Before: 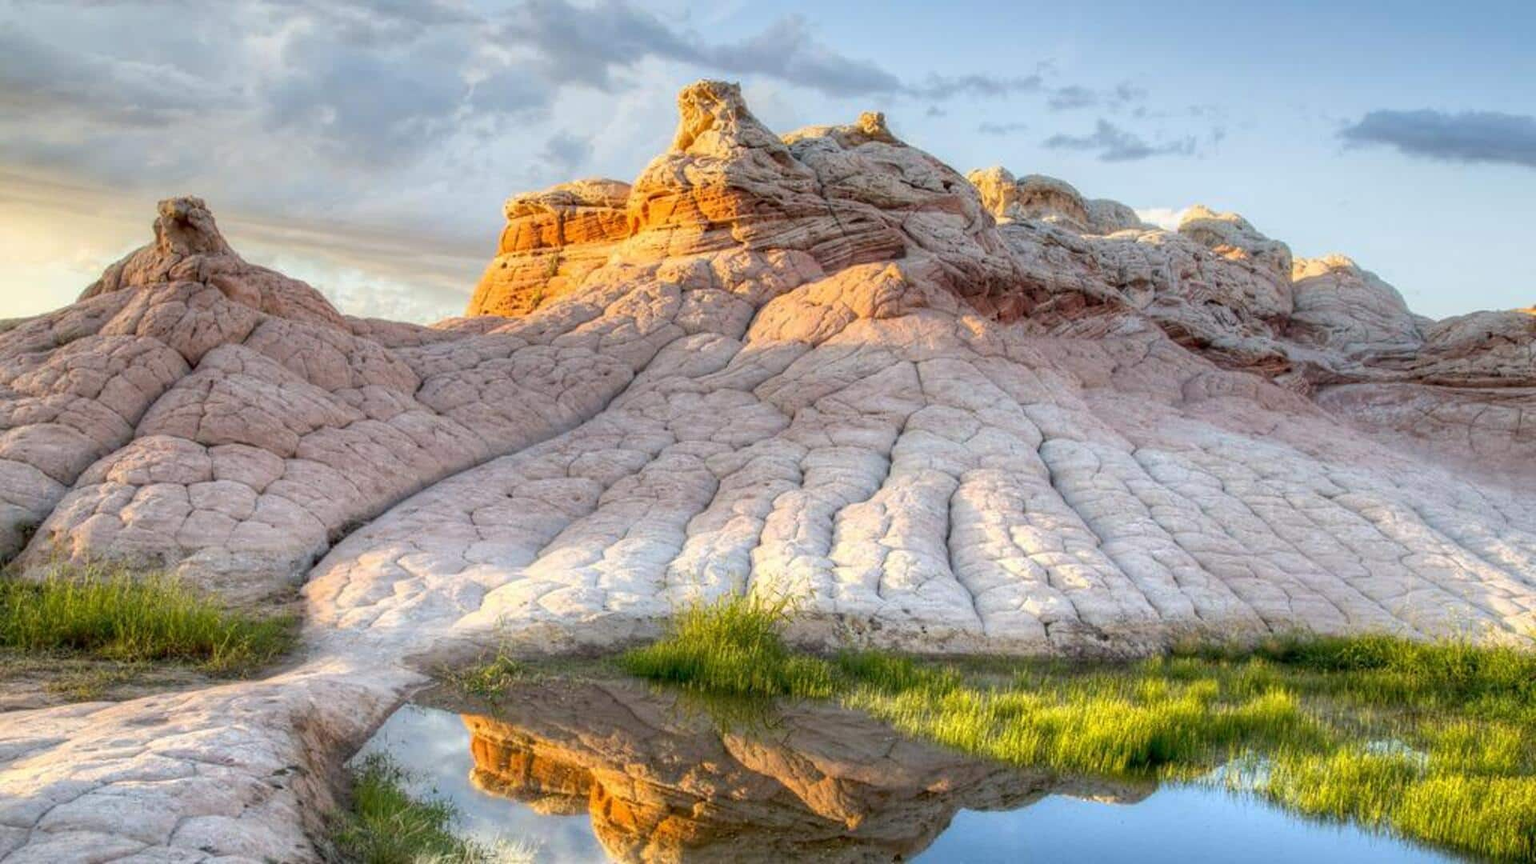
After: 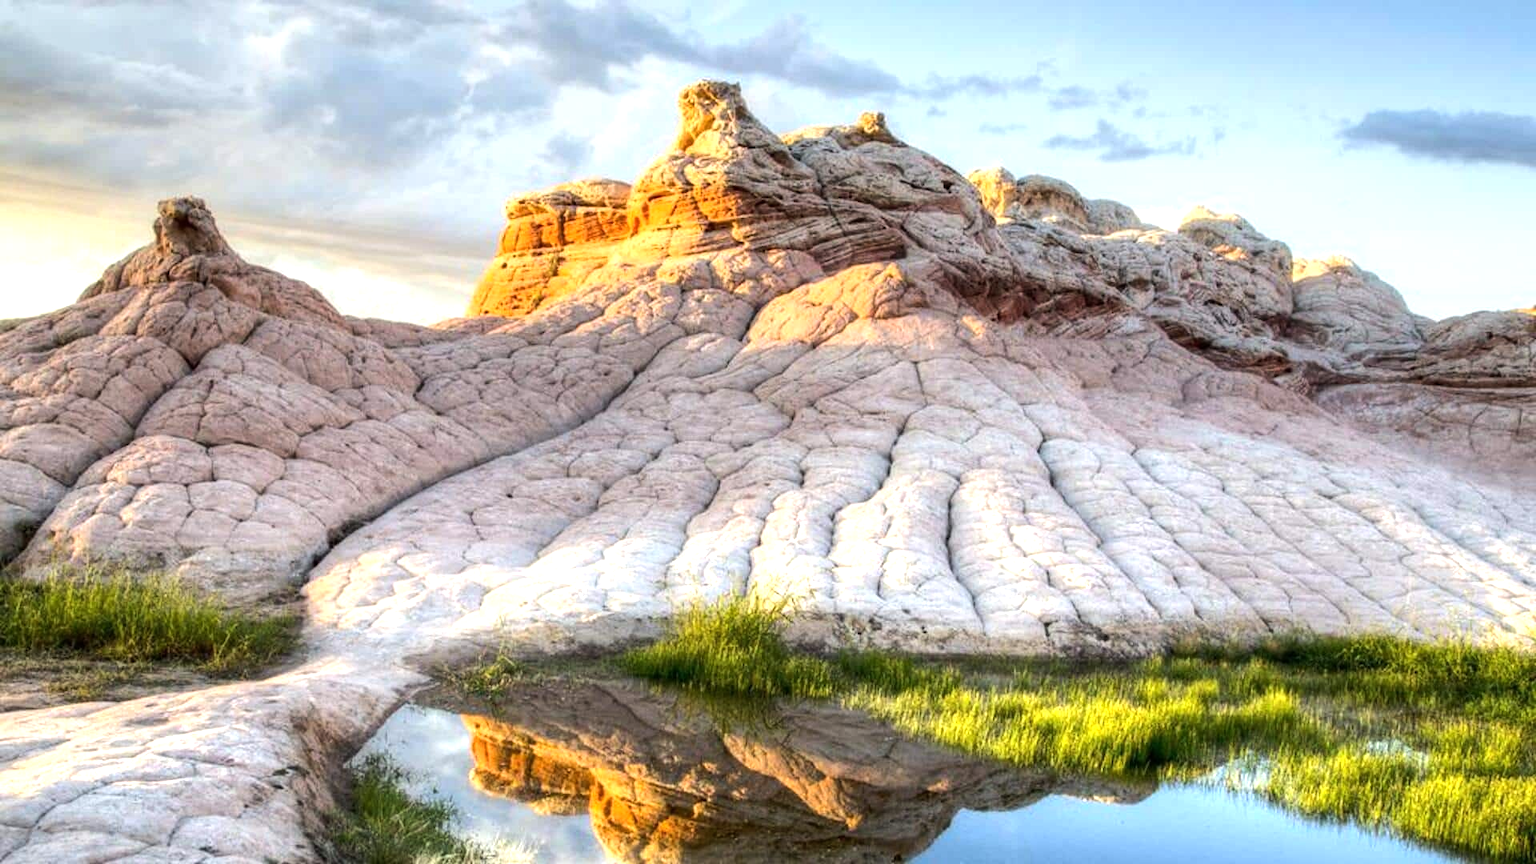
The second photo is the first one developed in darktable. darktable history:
tone equalizer: -8 EV -0.79 EV, -7 EV -0.73 EV, -6 EV -0.596 EV, -5 EV -0.388 EV, -3 EV 0.403 EV, -2 EV 0.6 EV, -1 EV 0.692 EV, +0 EV 0.726 EV, edges refinement/feathering 500, mask exposure compensation -1.57 EV, preserve details no
